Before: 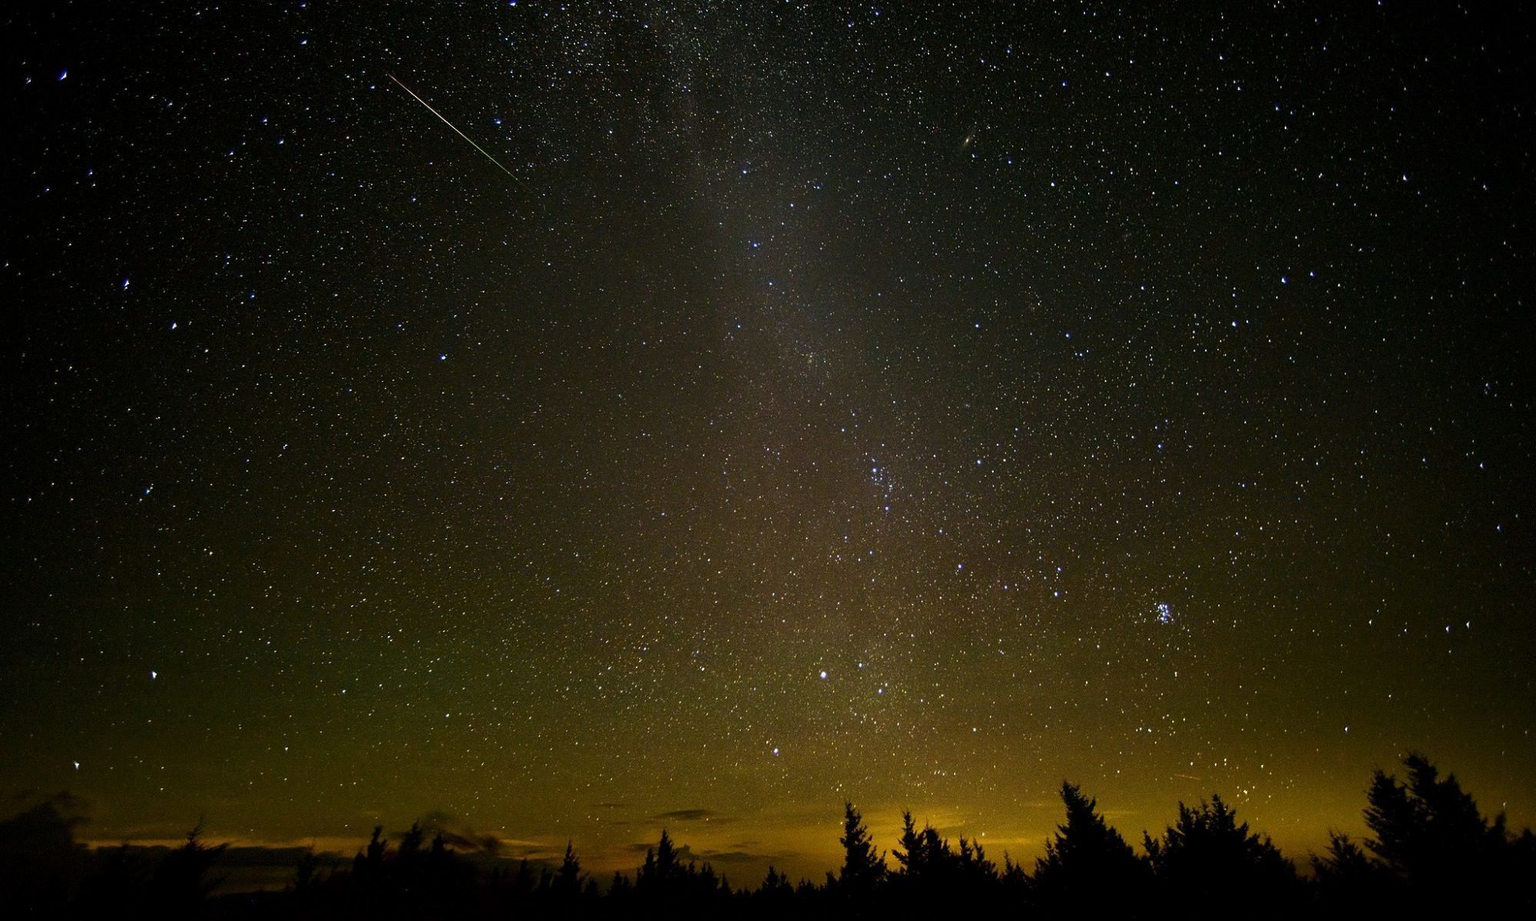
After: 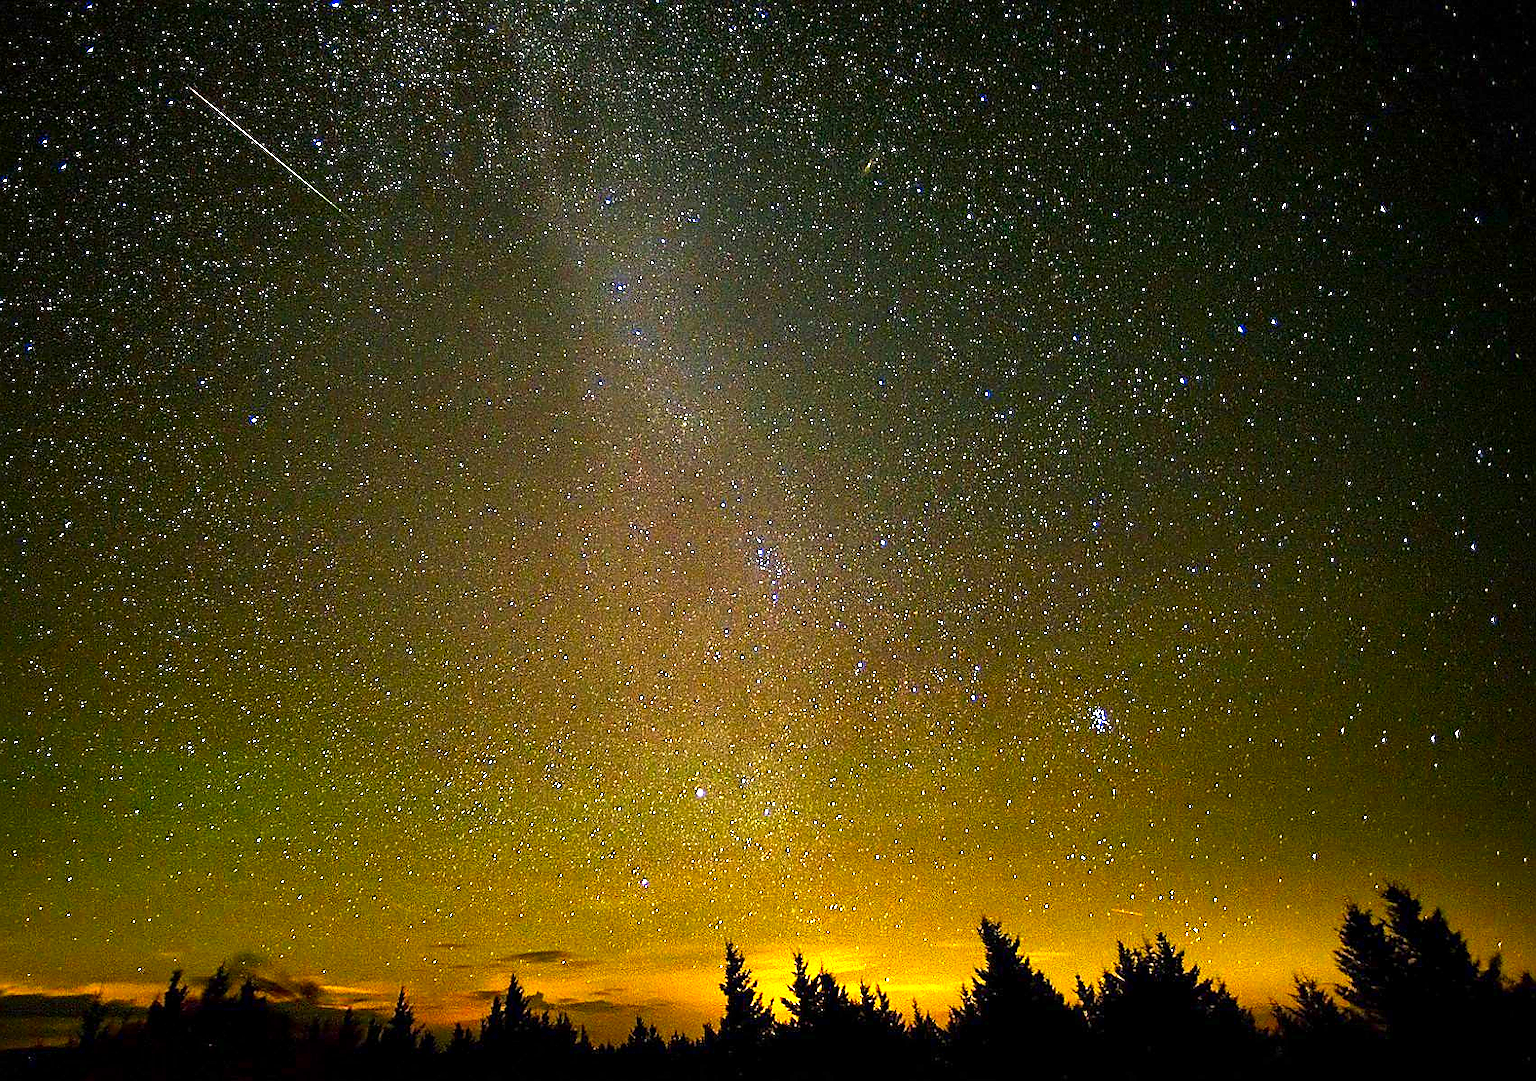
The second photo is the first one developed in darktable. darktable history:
sharpen: radius 1.358, amount 1.243, threshold 0.615
local contrast: mode bilateral grid, contrast 21, coarseness 50, detail 119%, midtone range 0.2
levels: levels [0, 0.352, 0.703]
crop and rotate: left 14.81%
contrast brightness saturation: brightness -0.018, saturation 0.366
exposure: exposure 1 EV, compensate exposure bias true, compensate highlight preservation false
